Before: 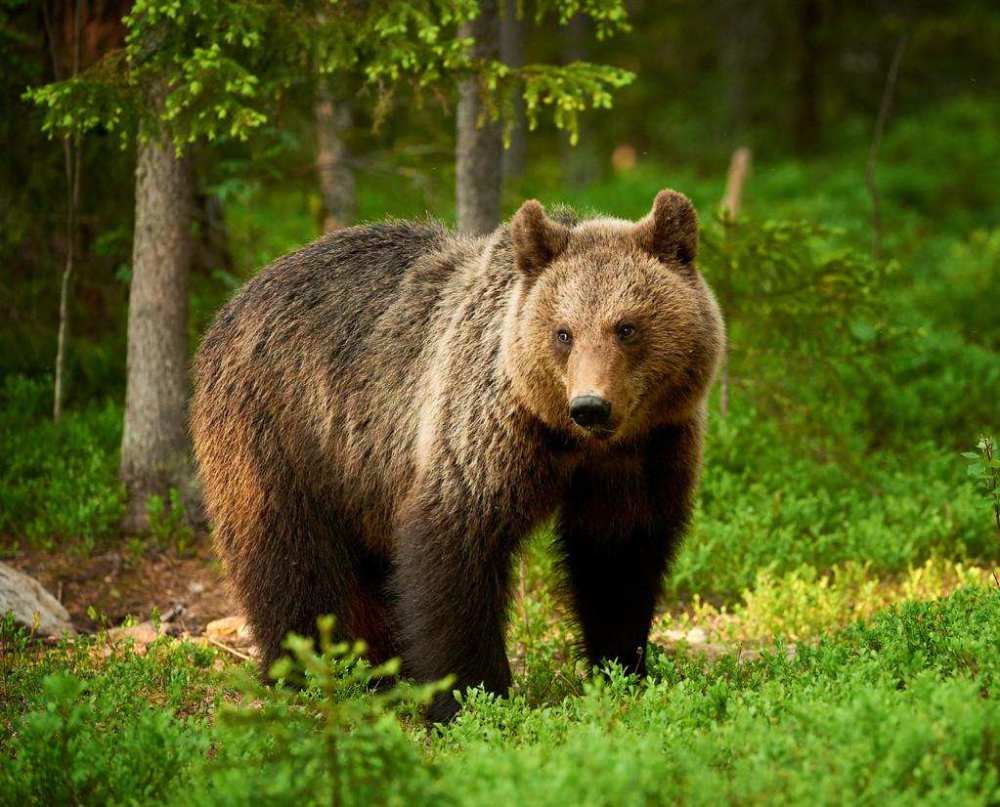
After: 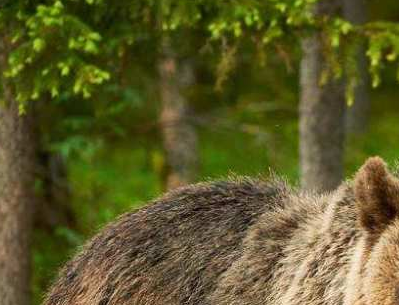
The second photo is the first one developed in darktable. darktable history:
crop: left 15.781%, top 5.433%, right 44.264%, bottom 56.652%
